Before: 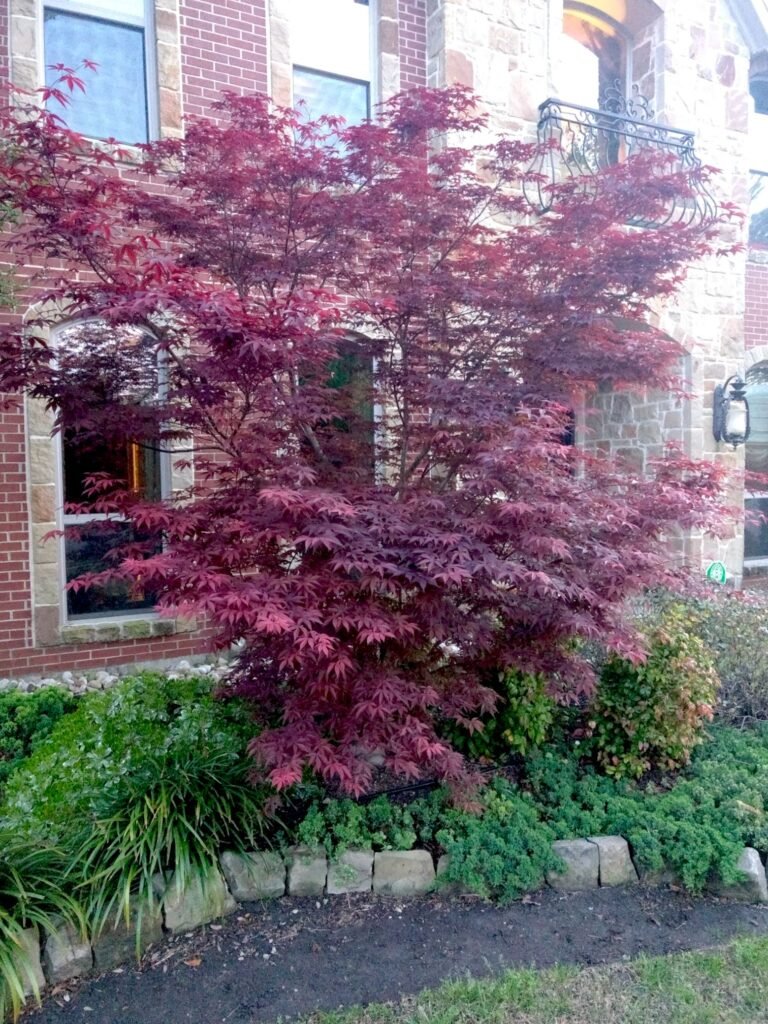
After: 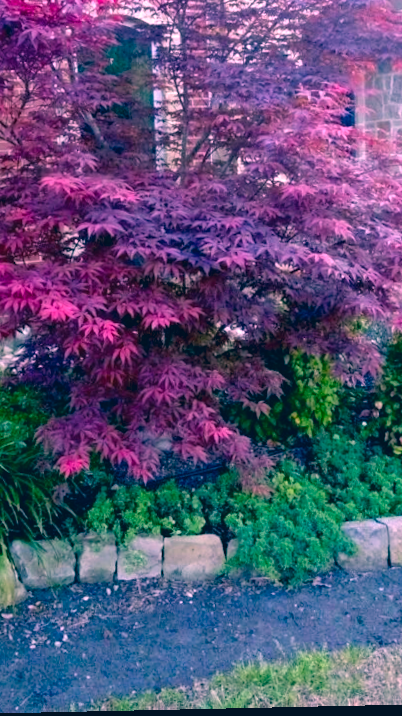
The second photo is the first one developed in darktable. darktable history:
exposure: exposure 0.367 EV, compensate highlight preservation false
rotate and perspective: rotation -1.24°, automatic cropping off
color correction: highlights a* 17.03, highlights b* 0.205, shadows a* -15.38, shadows b* -14.56, saturation 1.5
crop and rotate: left 29.237%, top 31.152%, right 19.807%
